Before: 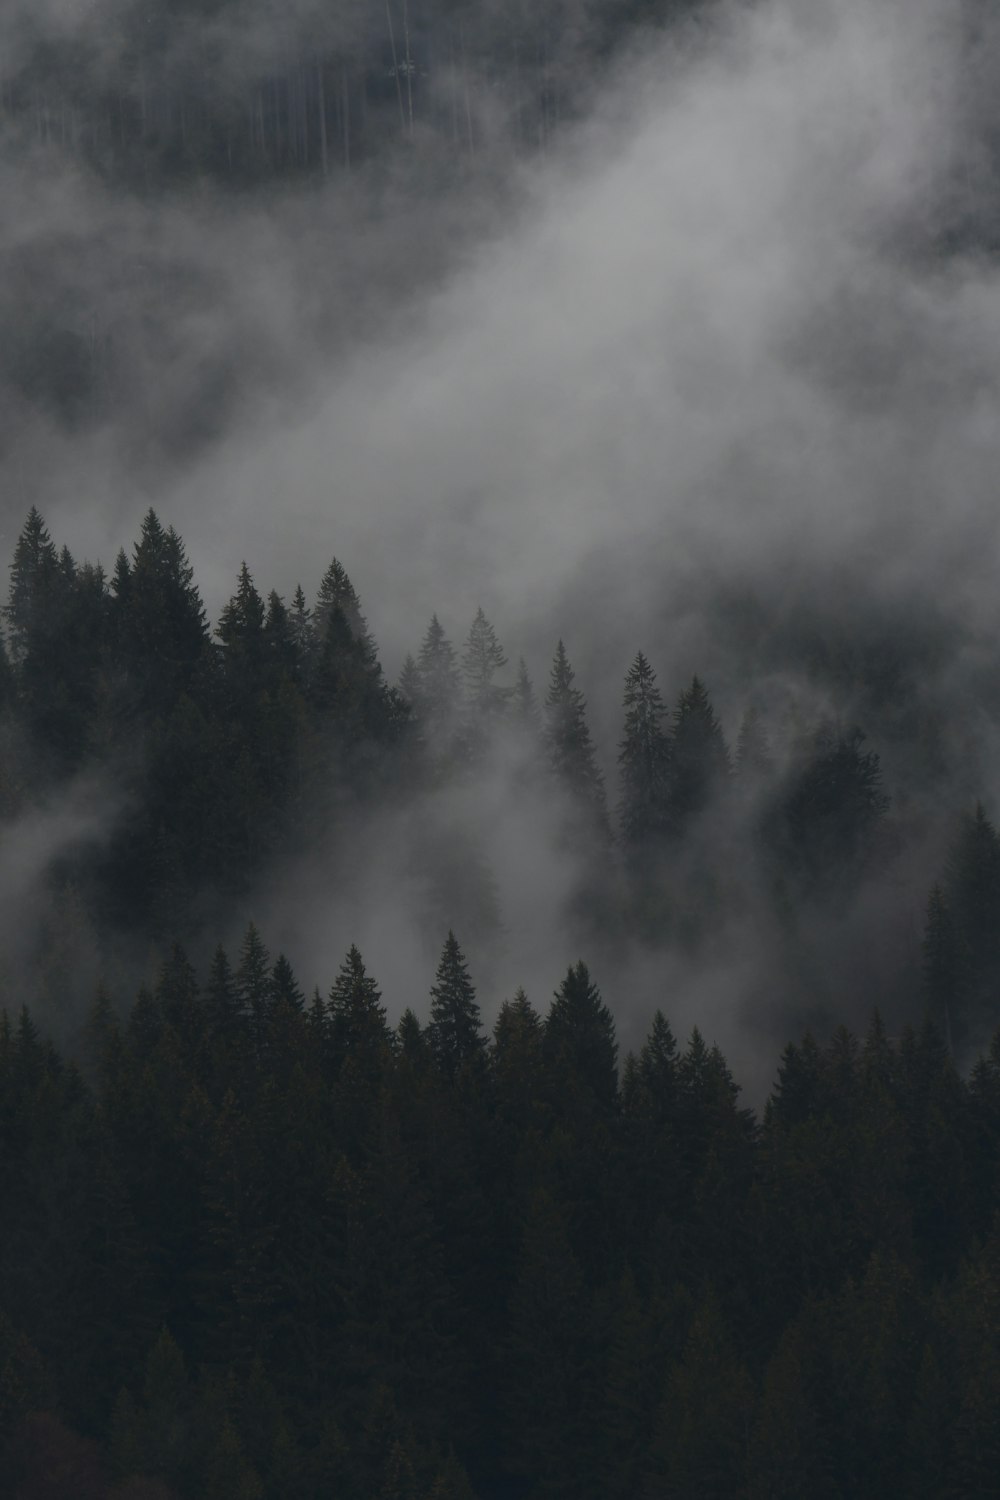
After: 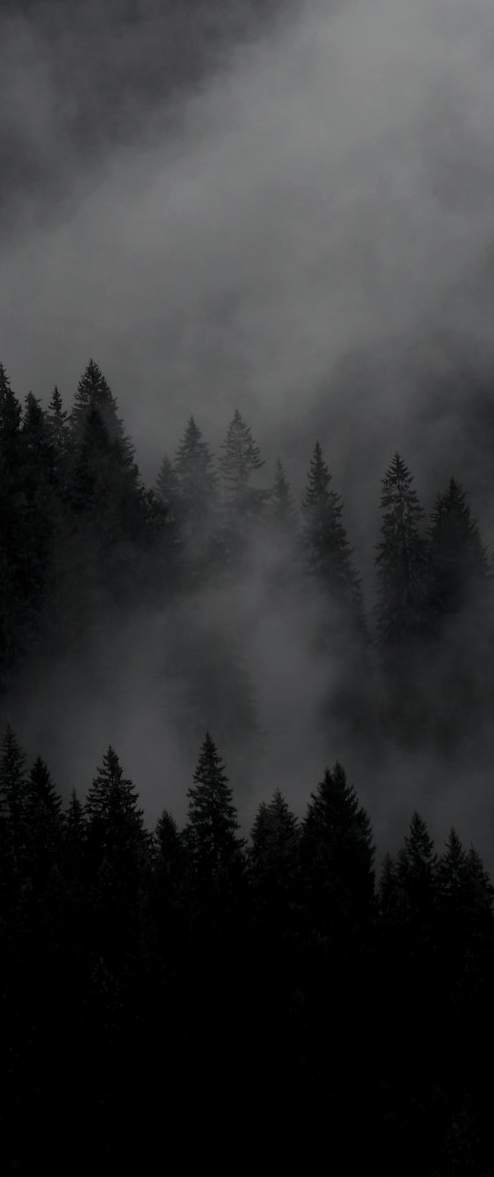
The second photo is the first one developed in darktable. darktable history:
crop and rotate: angle 0.02°, left 24.353%, top 13.219%, right 26.156%, bottom 8.224%
levels: levels [0.116, 0.574, 1]
